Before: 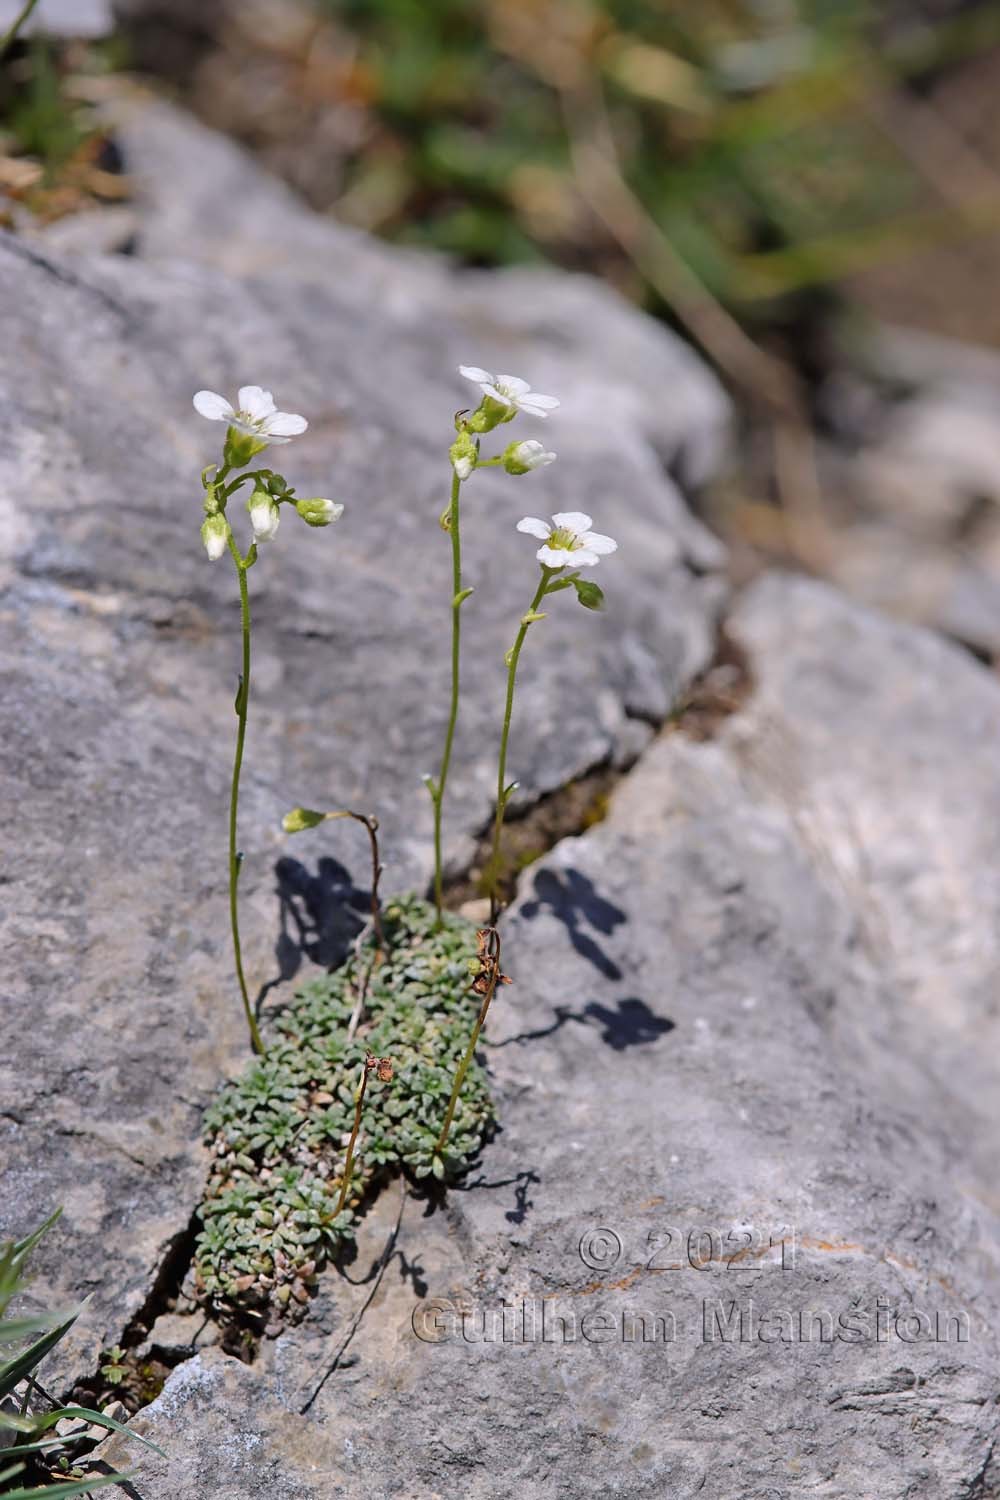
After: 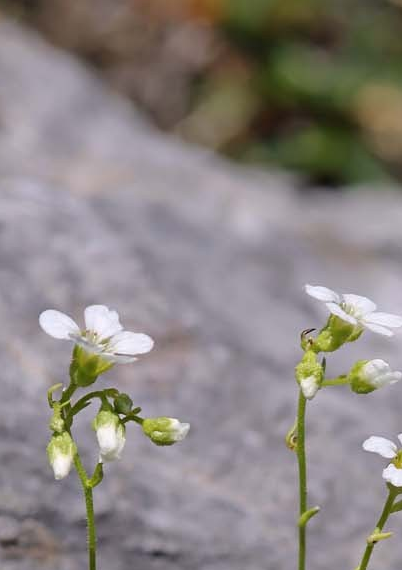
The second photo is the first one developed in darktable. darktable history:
crop: left 15.452%, top 5.448%, right 44.325%, bottom 56.5%
